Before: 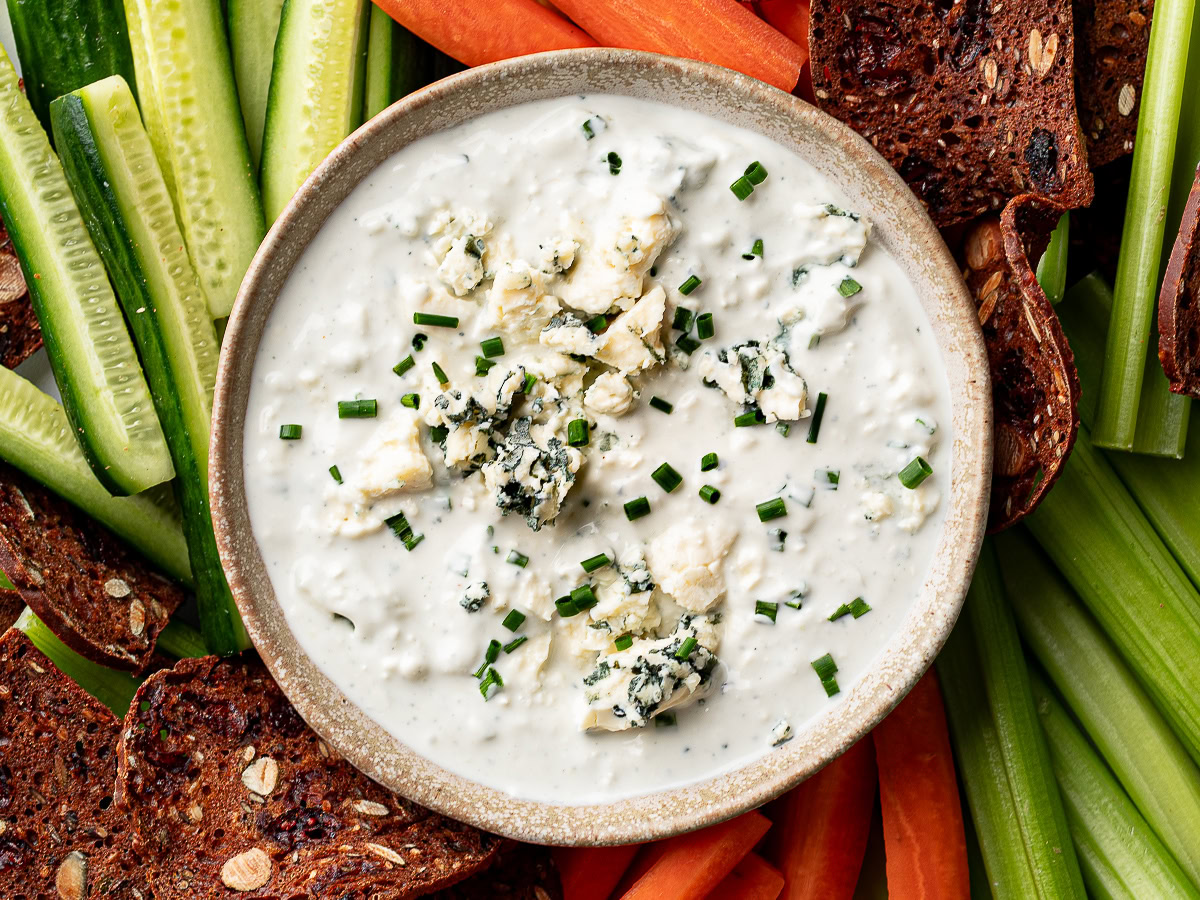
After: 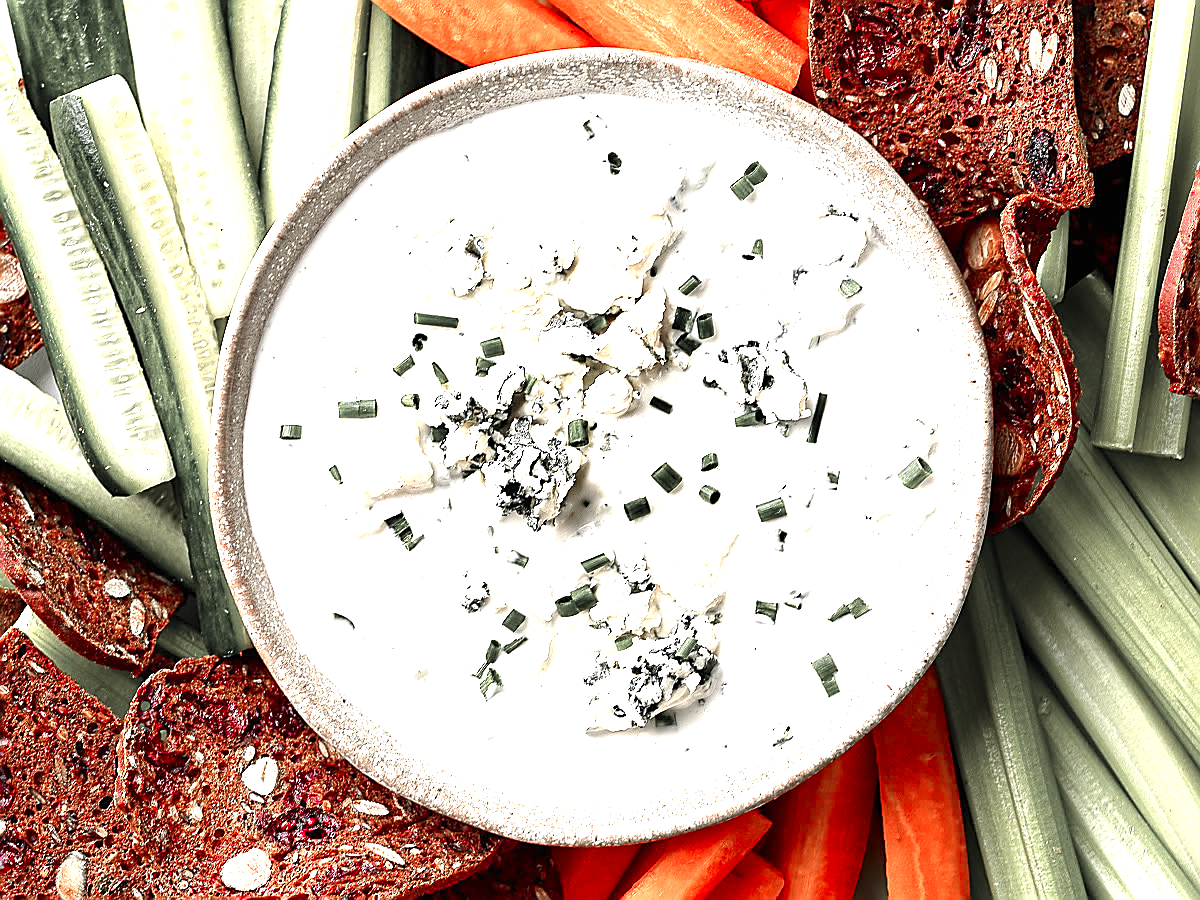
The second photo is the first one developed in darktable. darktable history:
exposure: black level correction 0, exposure 1.448 EV, compensate highlight preservation false
sharpen: radius 1.403, amount 1.267, threshold 0.843
color zones: curves: ch1 [(0, 0.831) (0.08, 0.771) (0.157, 0.268) (0.241, 0.207) (0.562, -0.005) (0.714, -0.013) (0.876, 0.01) (1, 0.831)]
